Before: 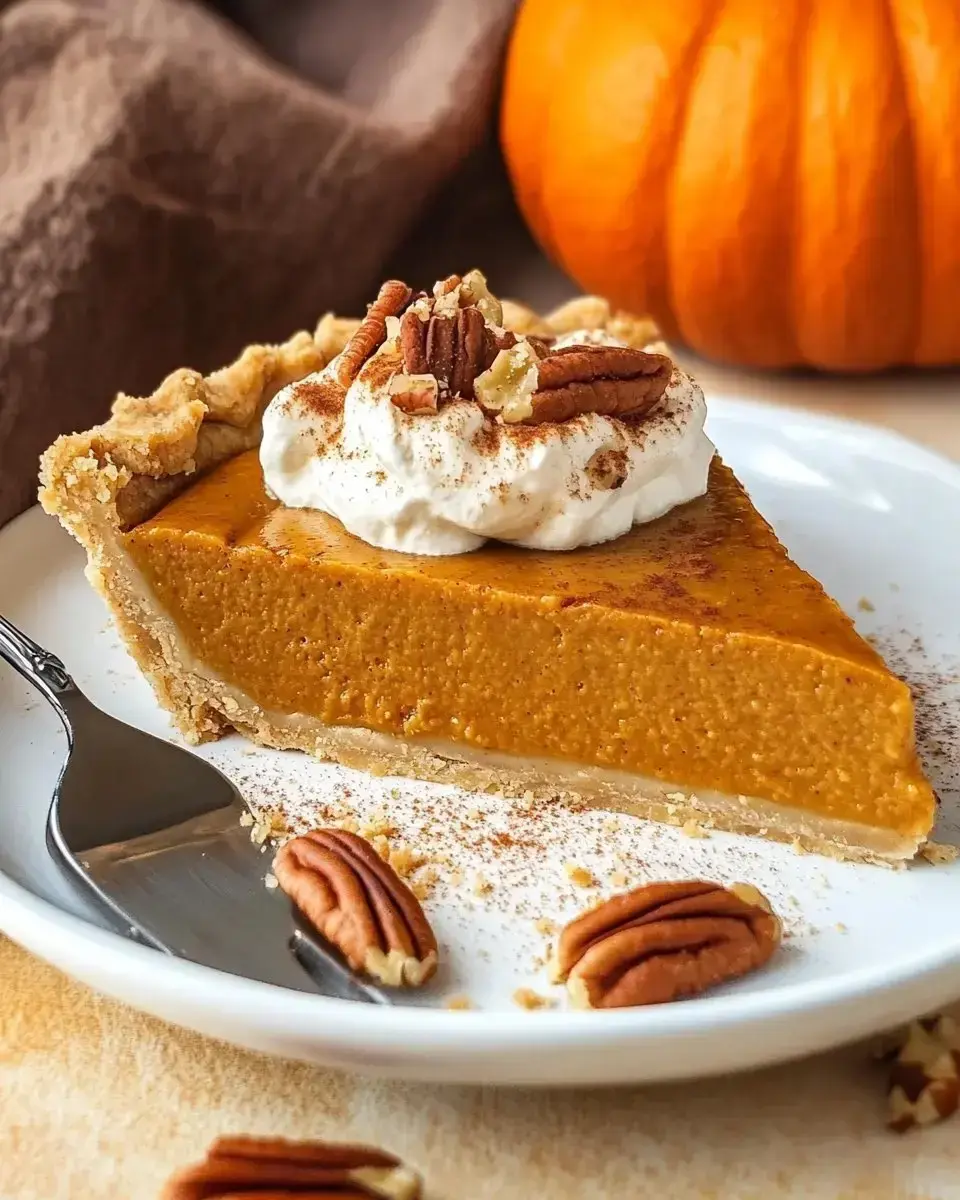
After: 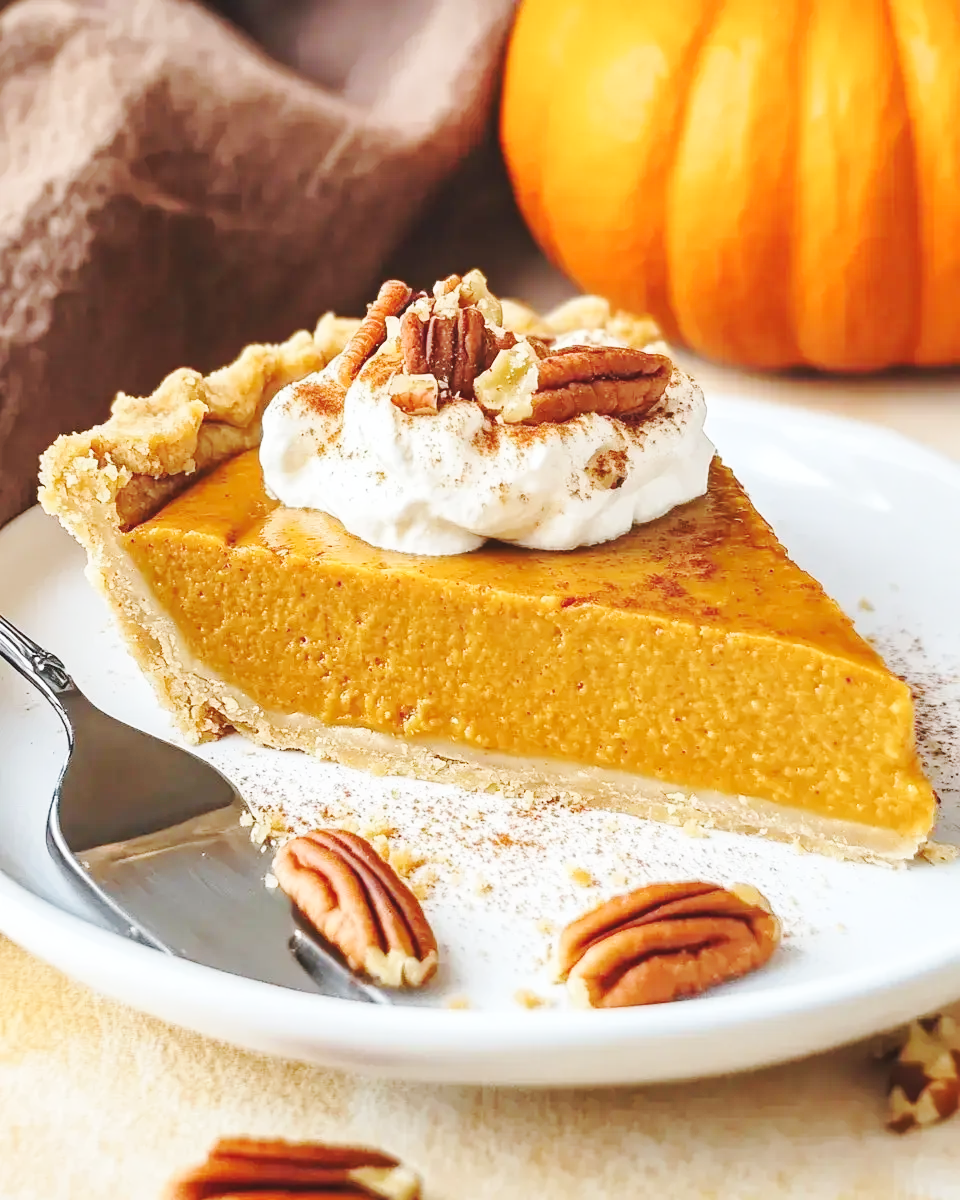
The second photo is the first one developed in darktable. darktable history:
base curve: curves: ch0 [(0, 0.007) (0.028, 0.063) (0.121, 0.311) (0.46, 0.743) (0.859, 0.957) (1, 1)], preserve colors none
white balance: red 0.988, blue 1.017
